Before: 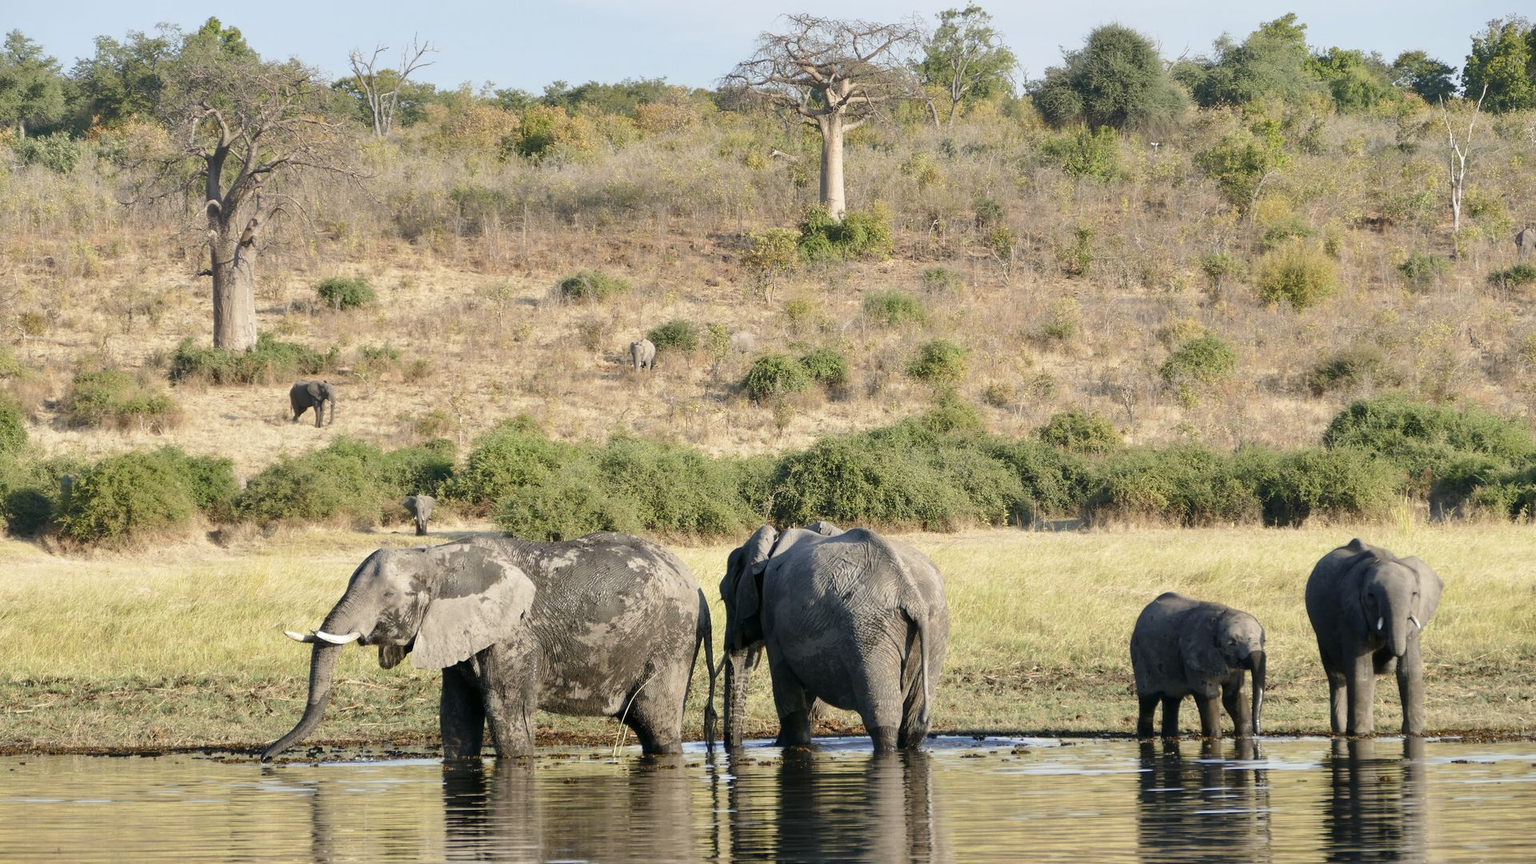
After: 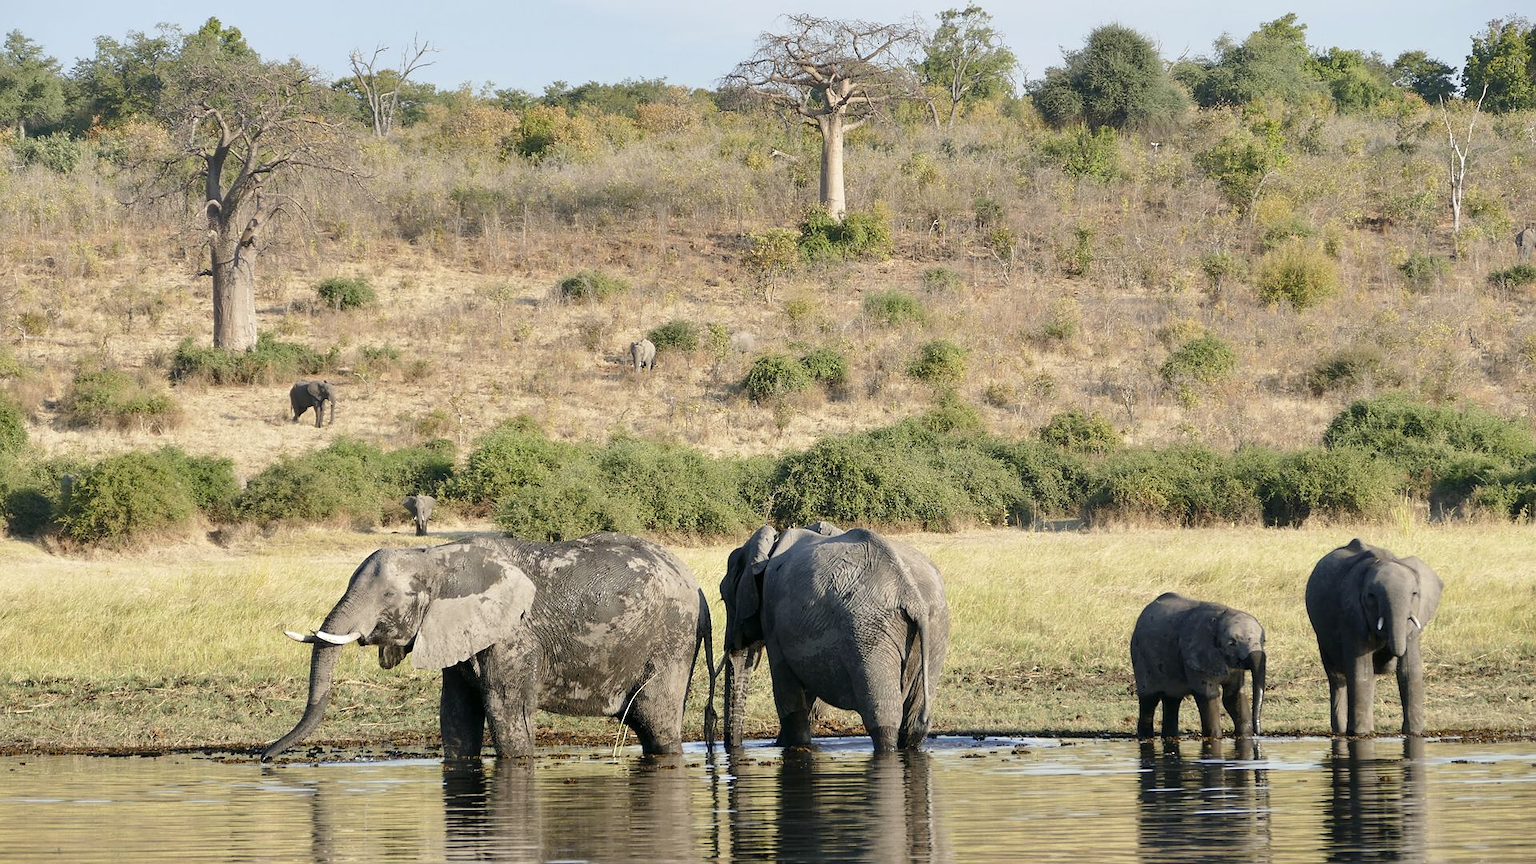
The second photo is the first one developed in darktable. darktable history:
sharpen: radius 1.007
